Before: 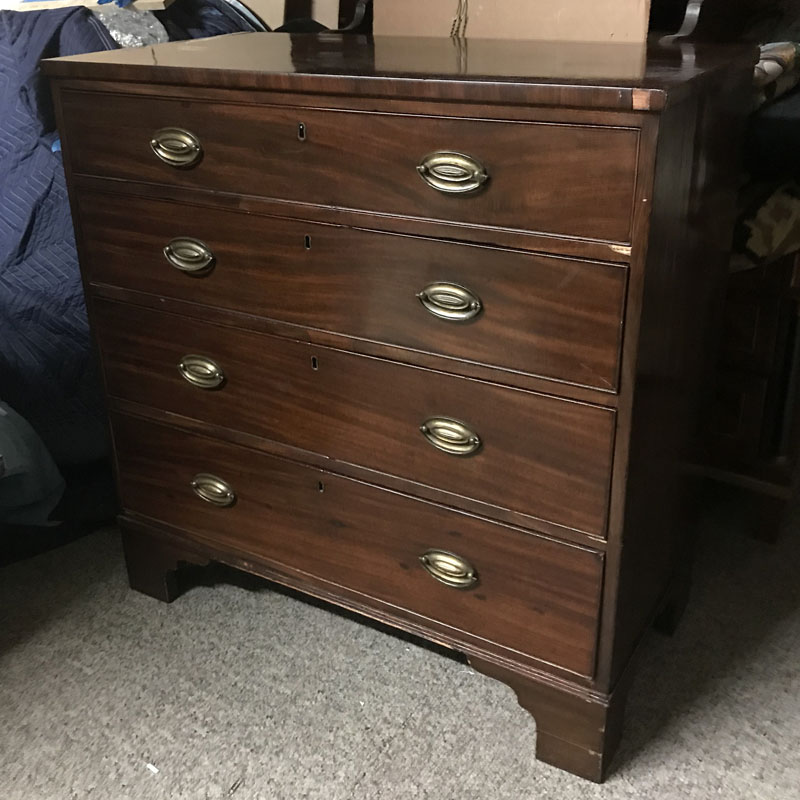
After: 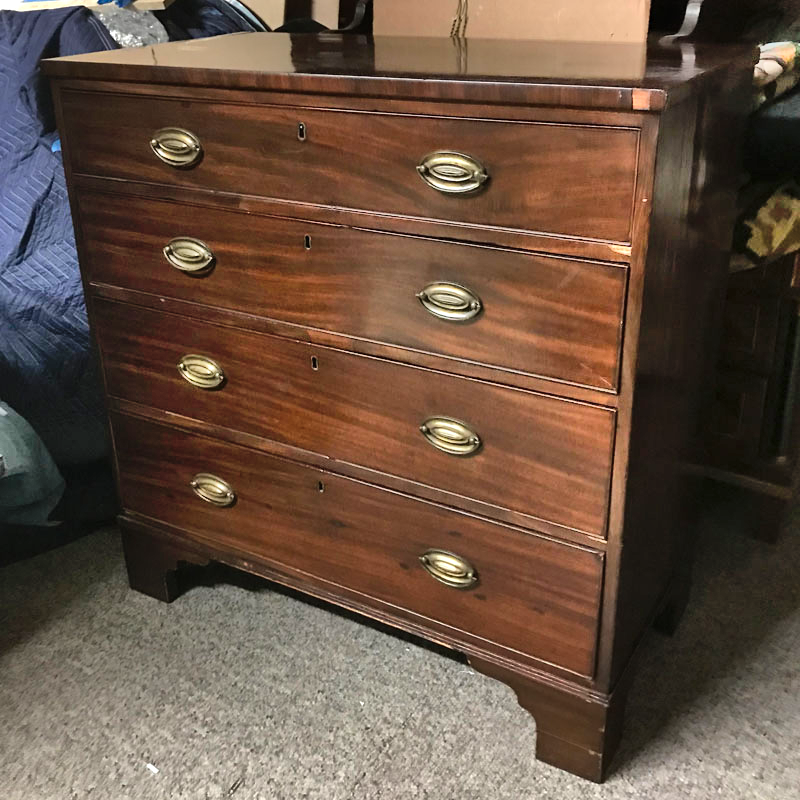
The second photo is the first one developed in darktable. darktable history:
color balance: contrast 8.5%, output saturation 105%
shadows and highlights: shadows 75, highlights -60.85, soften with gaussian
